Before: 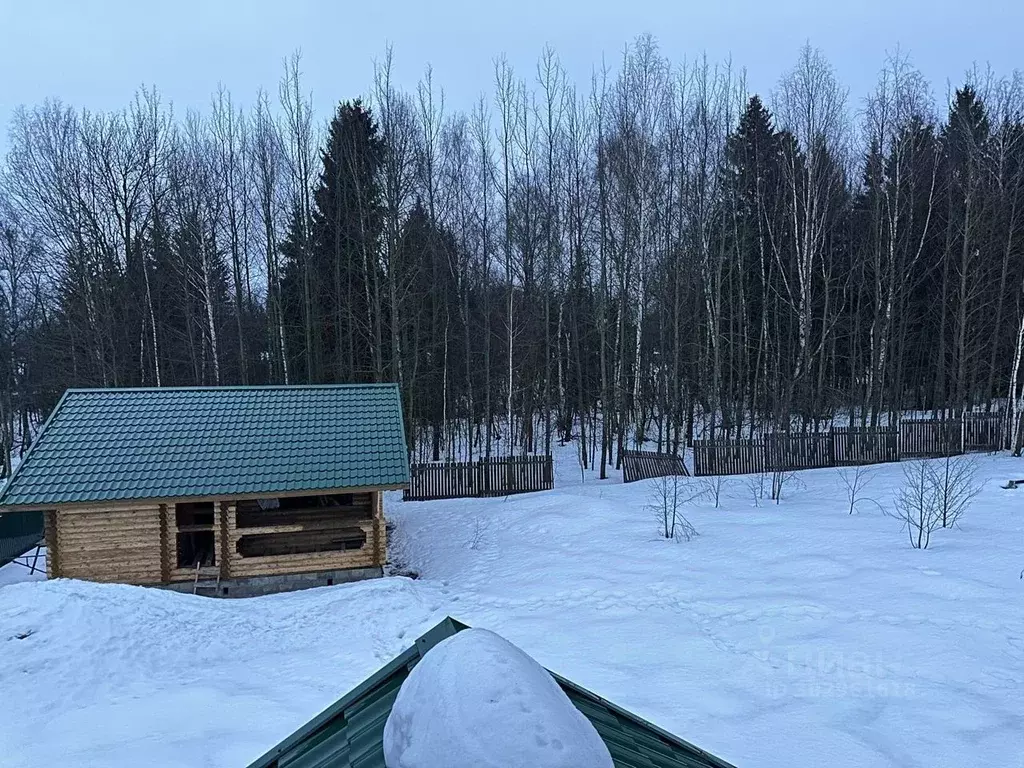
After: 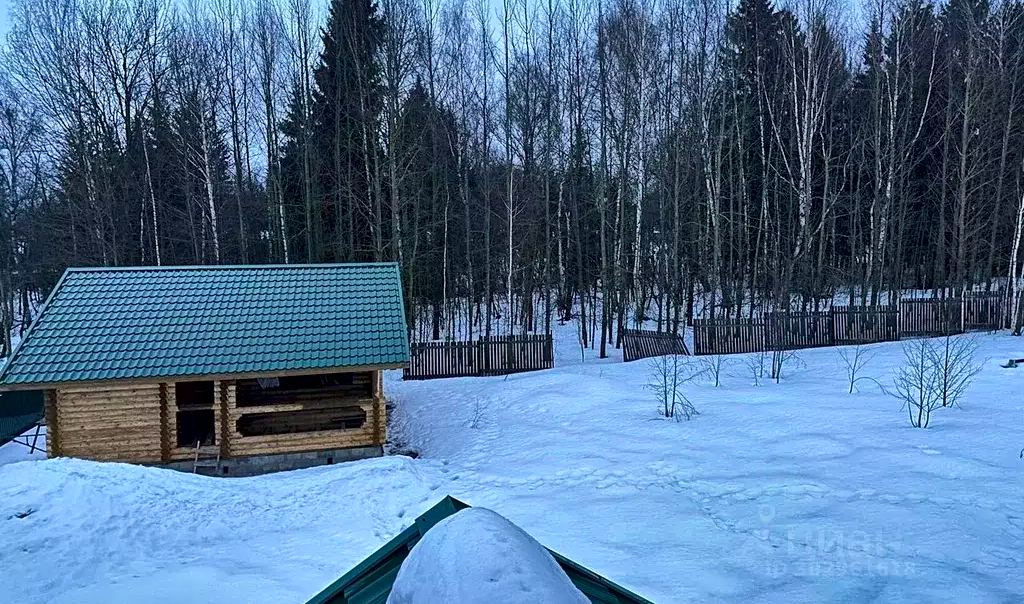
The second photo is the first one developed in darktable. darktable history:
crop and rotate: top 15.774%, bottom 5.506%
color balance rgb: perceptual saturation grading › global saturation 30%, global vibrance 20%
shadows and highlights: radius 108.52, shadows 44.07, highlights -67.8, low approximation 0.01, soften with gaussian
local contrast: mode bilateral grid, contrast 25, coarseness 60, detail 151%, midtone range 0.2
